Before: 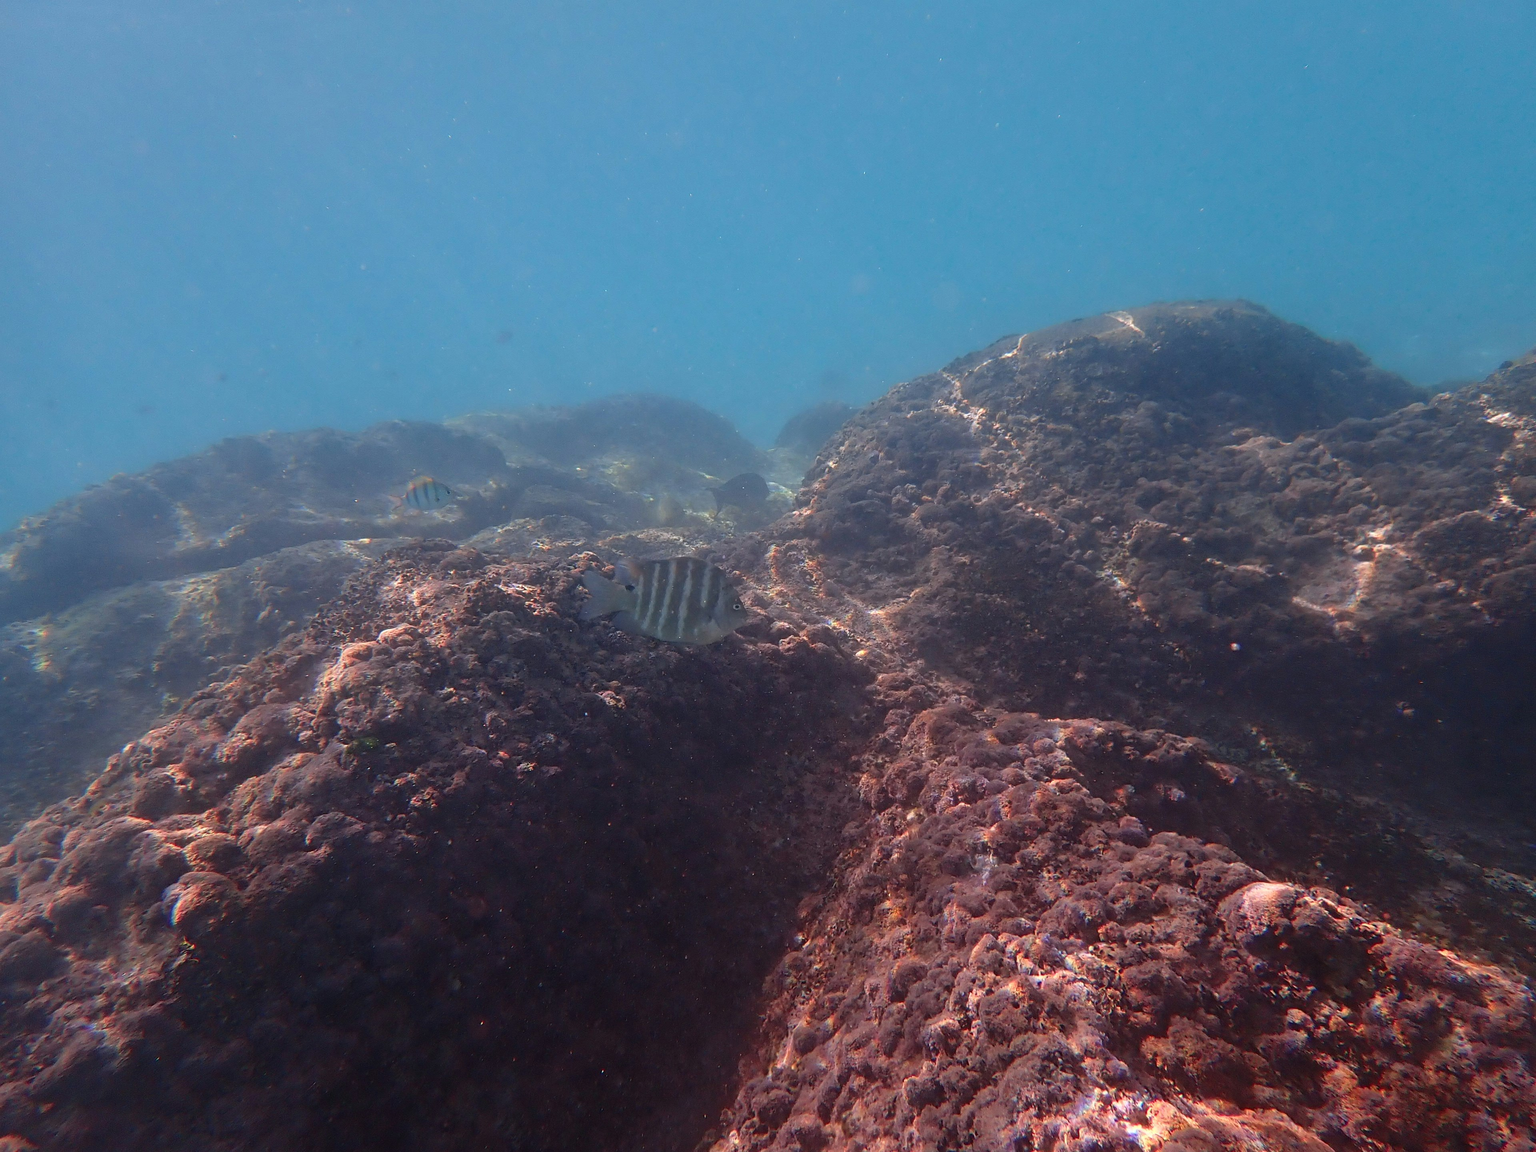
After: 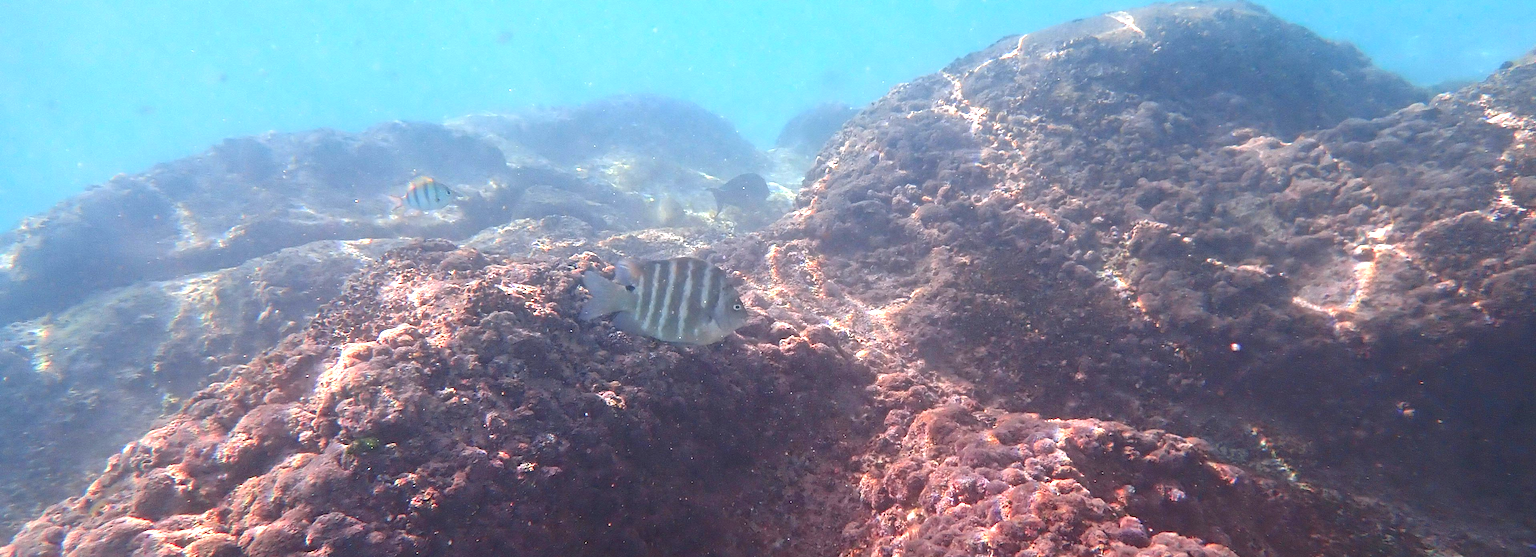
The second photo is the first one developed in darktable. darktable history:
crop and rotate: top 26.056%, bottom 25.543%
exposure: black level correction 0, exposure 1.45 EV, compensate exposure bias true, compensate highlight preservation false
